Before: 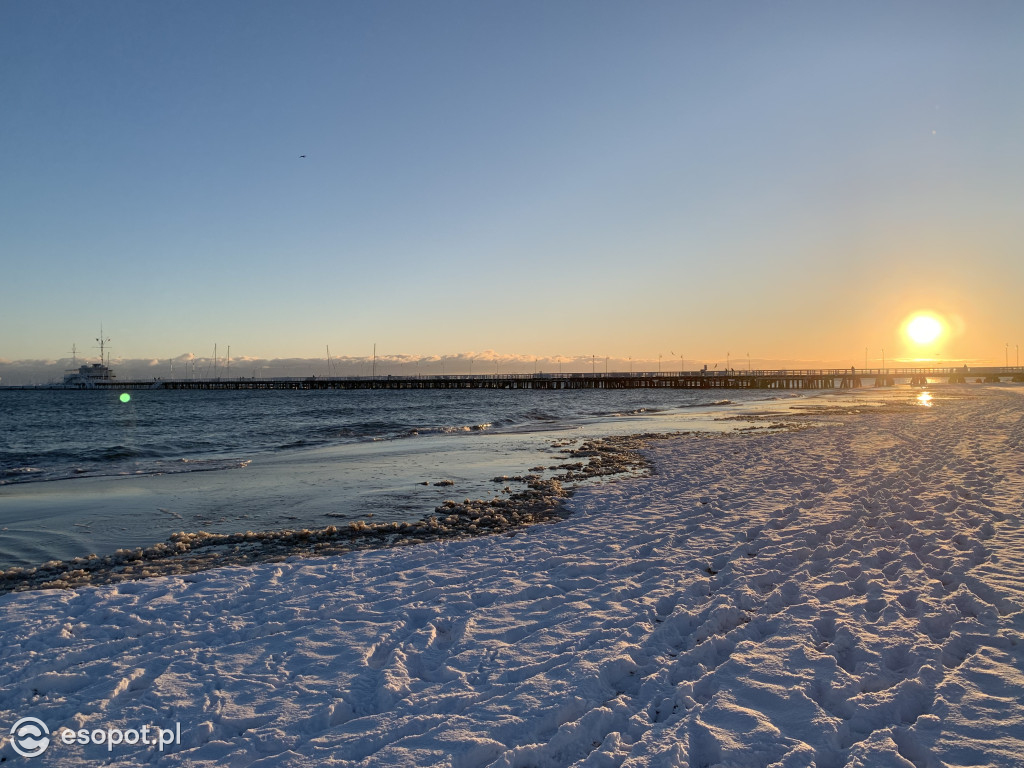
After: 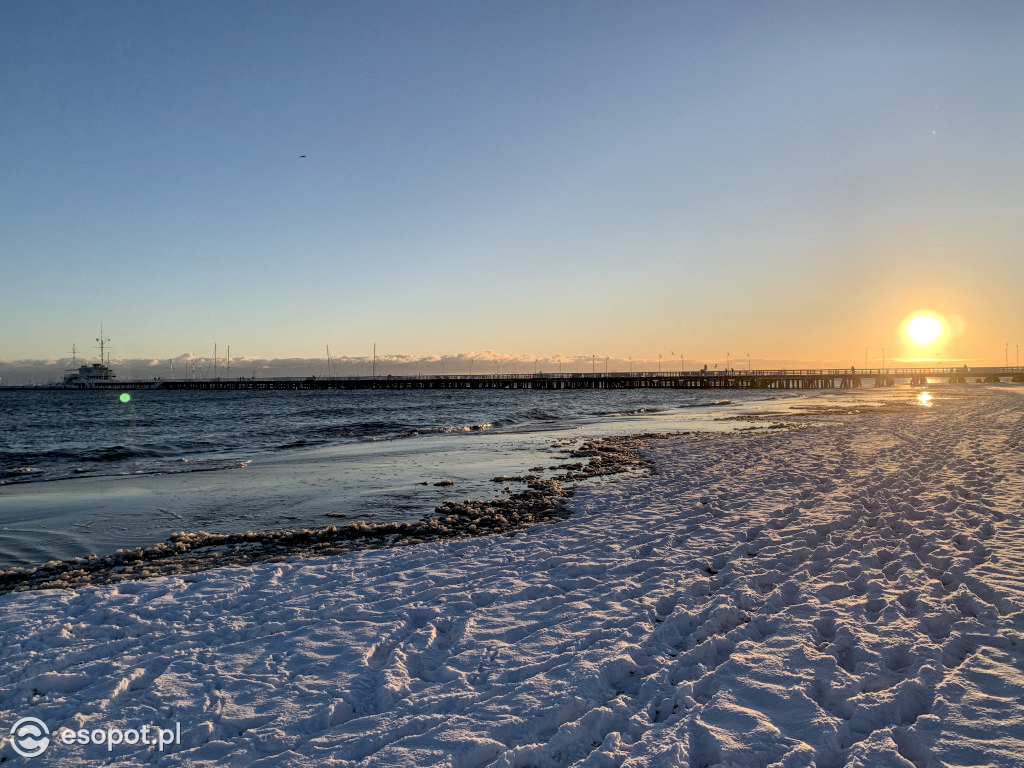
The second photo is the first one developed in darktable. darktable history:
filmic rgb: black relative exposure -12.12 EV, white relative exposure 2.8 EV, target black luminance 0%, hardness 8.08, latitude 70.79%, contrast 1.139, highlights saturation mix 11.17%, shadows ↔ highlights balance -0.386%, iterations of high-quality reconstruction 0
shadows and highlights: shadows 24.94, highlights -24.96
local contrast: on, module defaults
